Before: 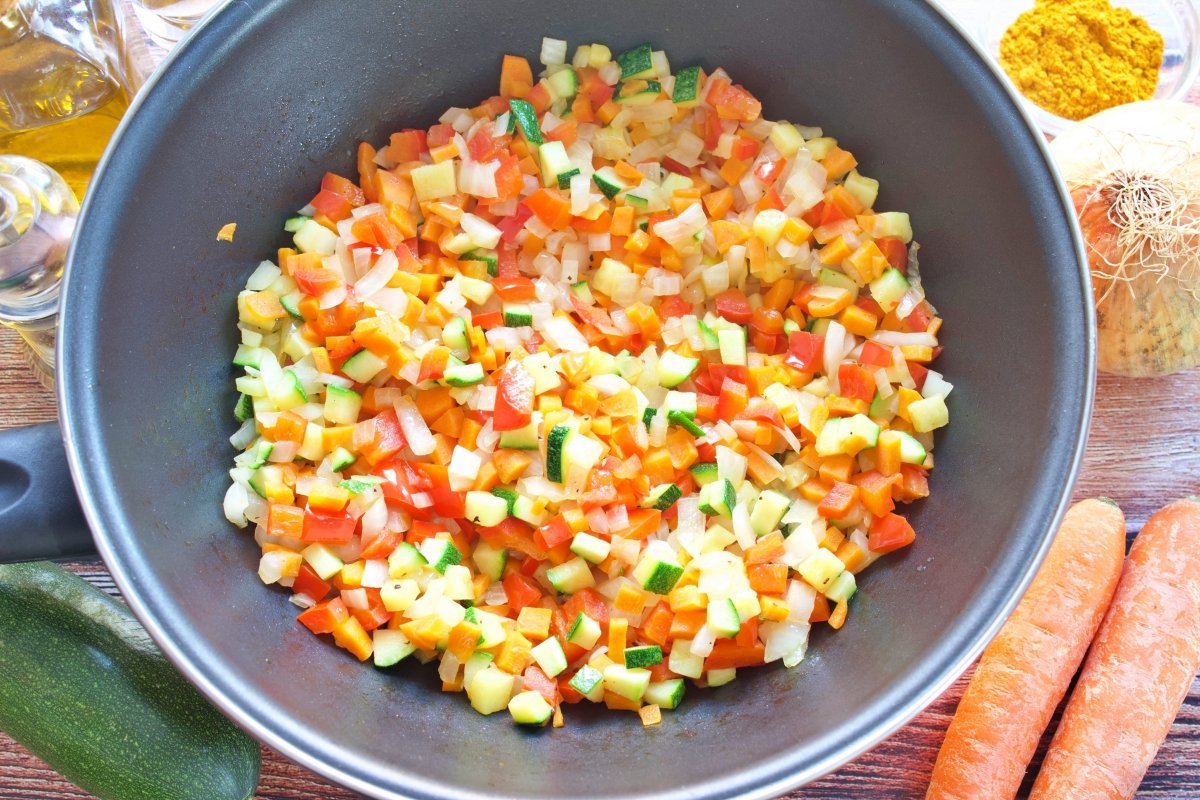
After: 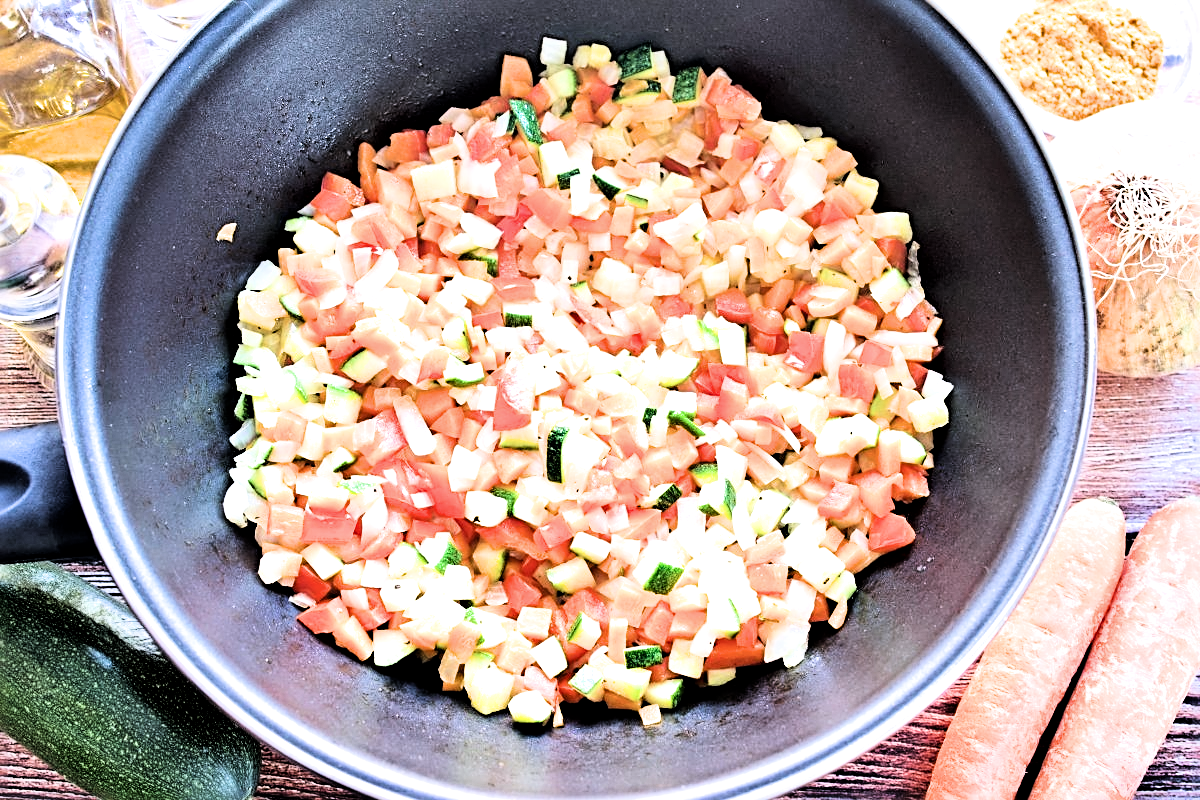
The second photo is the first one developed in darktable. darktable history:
color calibration: illuminant as shot in camera, x 0.358, y 0.373, temperature 4628.91 K
white balance: red 1.009, blue 1.027
local contrast: mode bilateral grid, contrast 20, coarseness 50, detail 120%, midtone range 0.2
exposure: exposure -0.116 EV, compensate exposure bias true, compensate highlight preservation false
tone equalizer: -8 EV -1.08 EV, -7 EV -1.01 EV, -6 EV -0.867 EV, -5 EV -0.578 EV, -3 EV 0.578 EV, -2 EV 0.867 EV, -1 EV 1.01 EV, +0 EV 1.08 EV, edges refinement/feathering 500, mask exposure compensation -1.57 EV, preserve details no
sharpen: radius 3.119
filmic rgb: black relative exposure -4 EV, white relative exposure 3 EV, hardness 3.02, contrast 1.5
